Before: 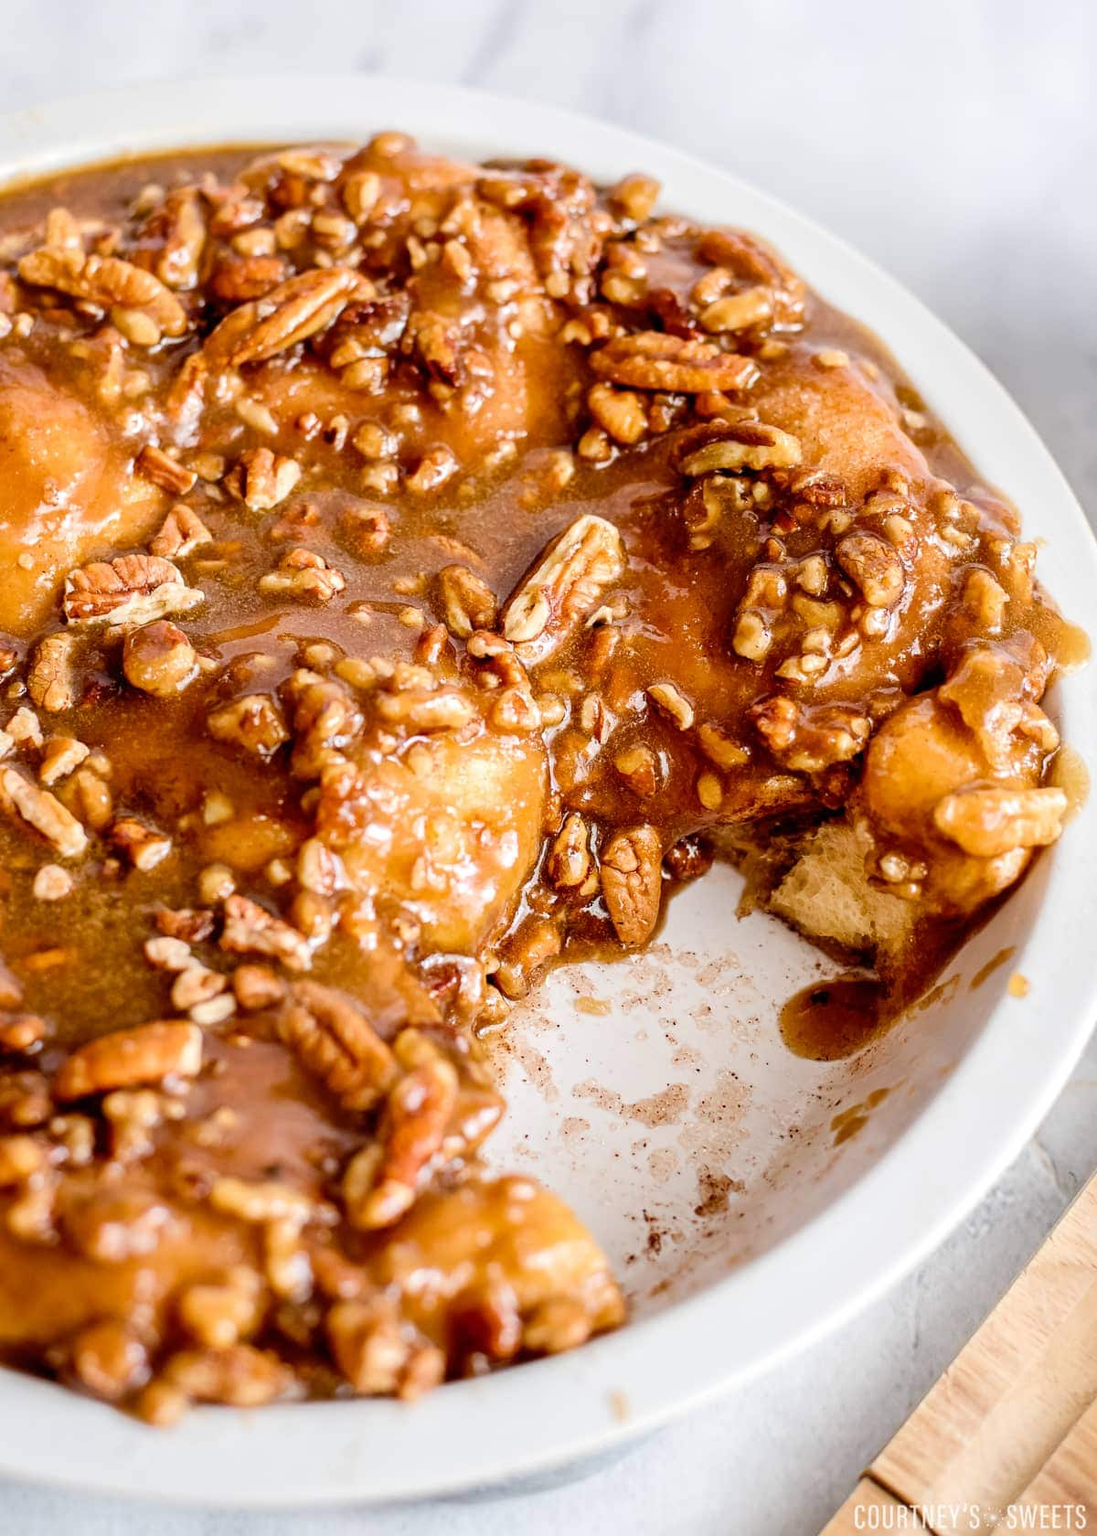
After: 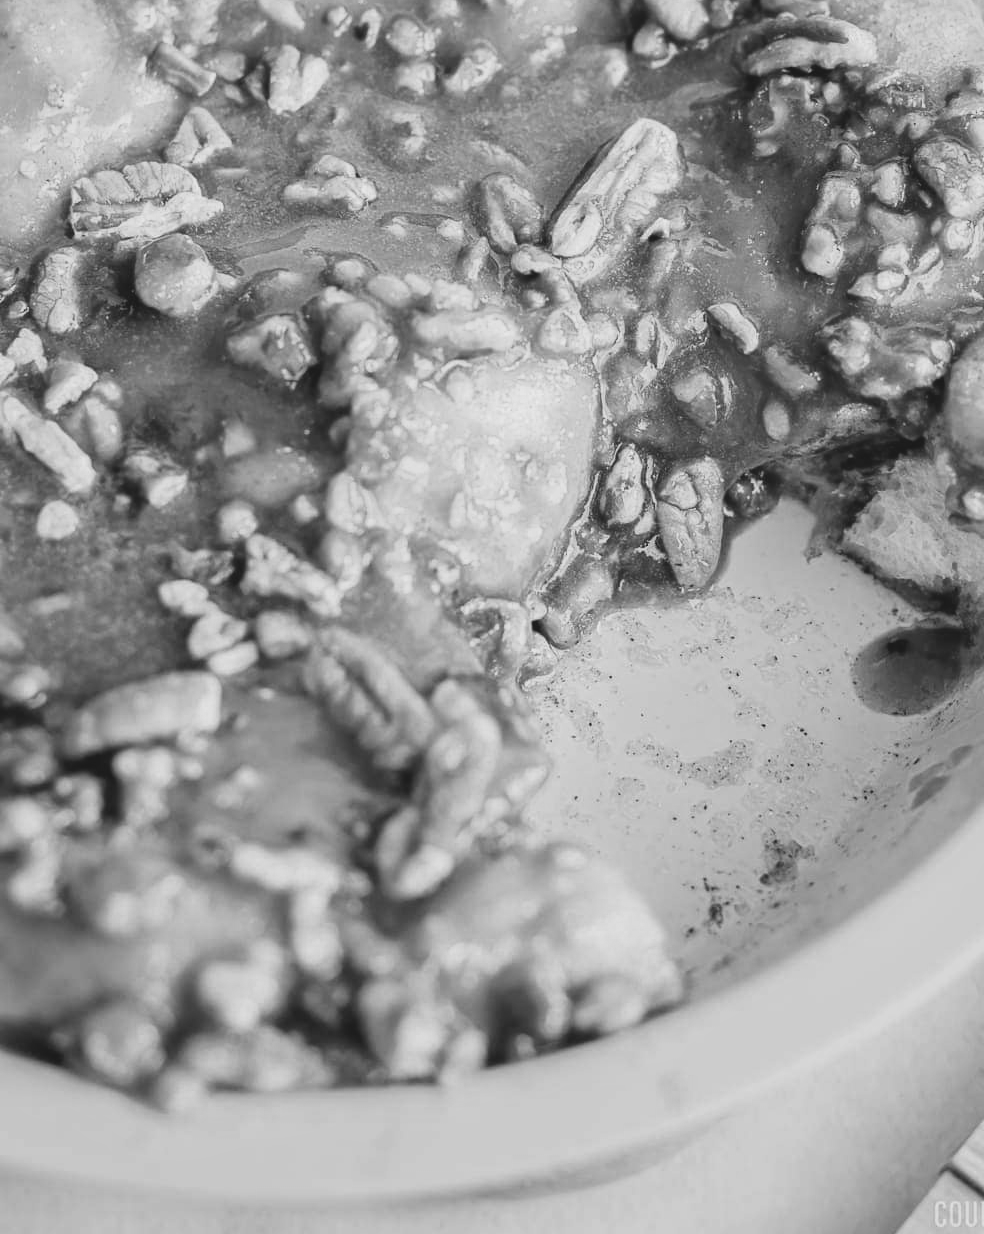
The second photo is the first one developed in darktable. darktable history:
contrast brightness saturation: contrast -0.19, saturation 0.19
monochrome: a 30.25, b 92.03
crop: top 26.531%, right 17.959%
color zones: curves: ch0 [(0.257, 0.558) (0.75, 0.565)]; ch1 [(0.004, 0.857) (0.14, 0.416) (0.257, 0.695) (0.442, 0.032) (0.736, 0.266) (0.891, 0.741)]; ch2 [(0, 0.623) (0.112, 0.436) (0.271, 0.474) (0.516, 0.64) (0.743, 0.286)]
